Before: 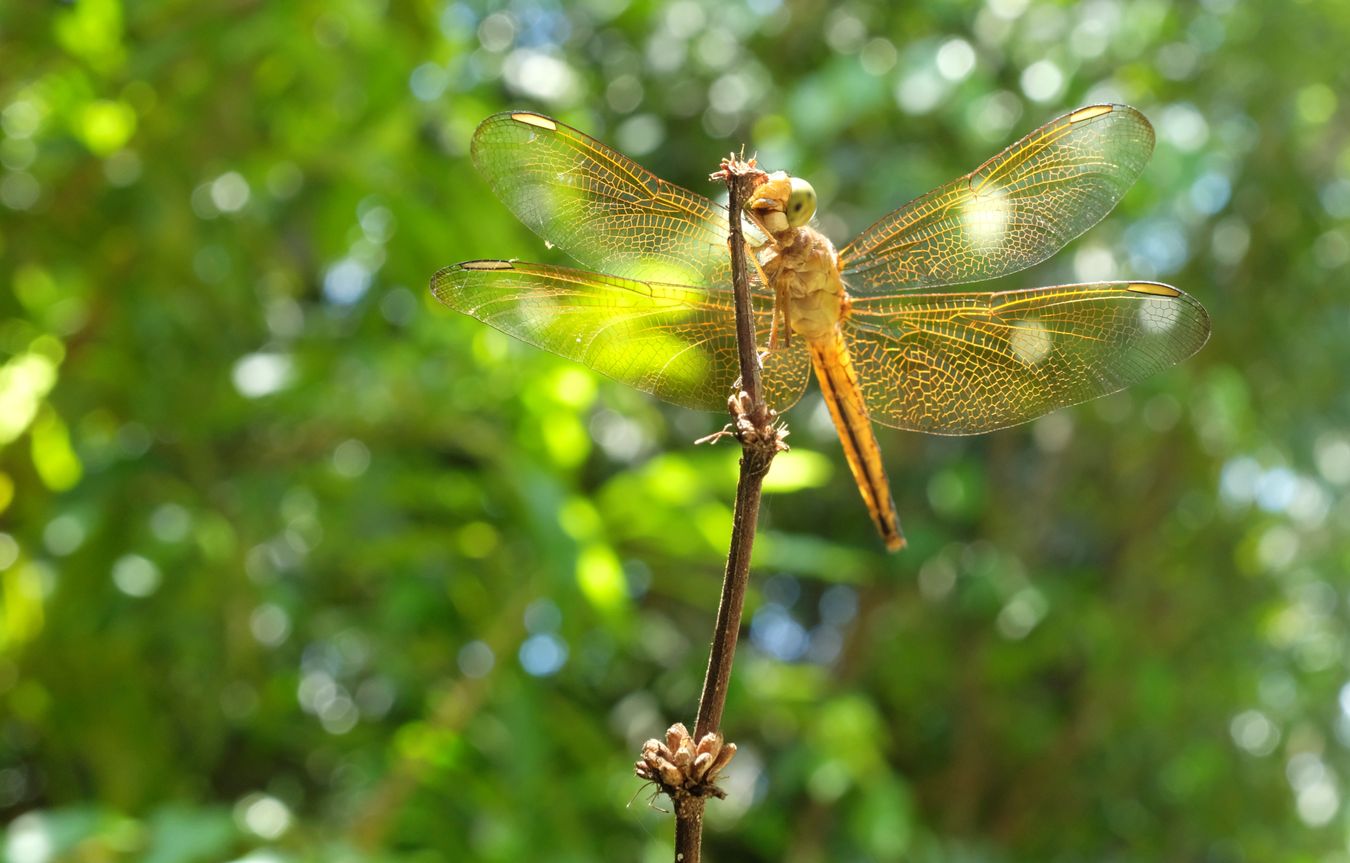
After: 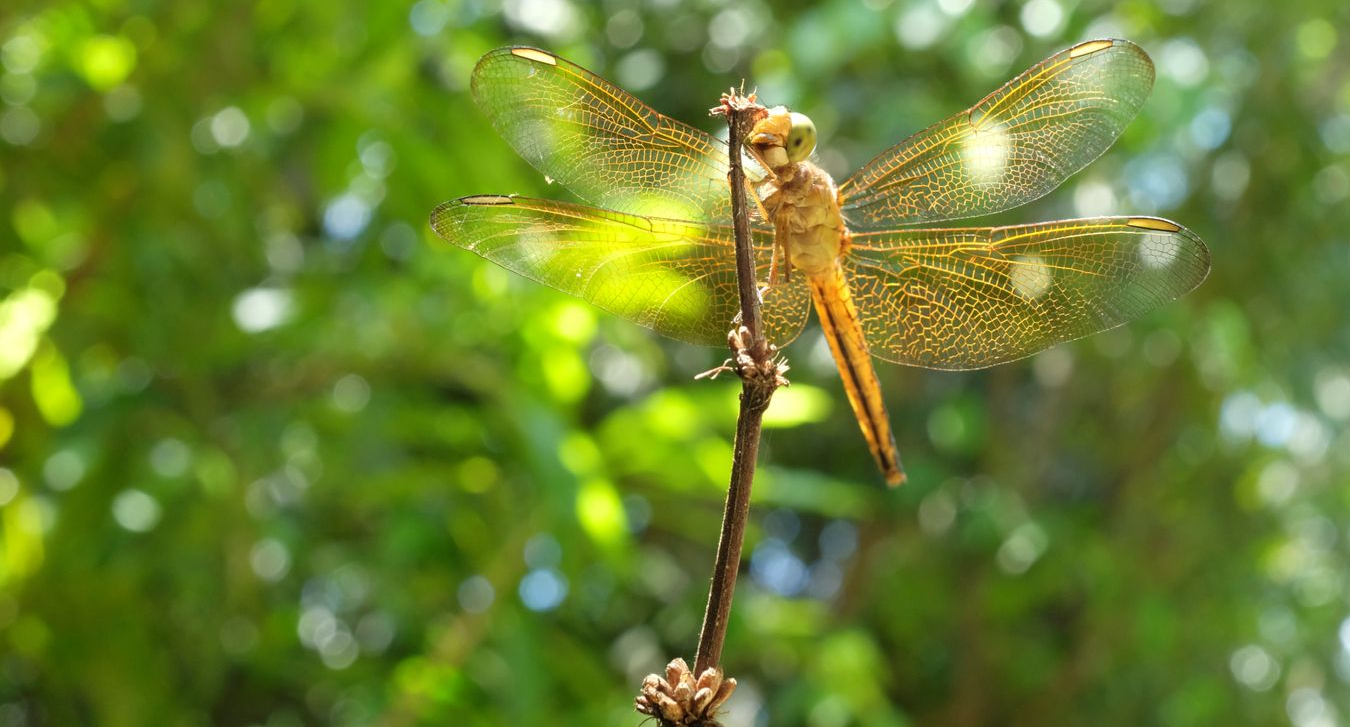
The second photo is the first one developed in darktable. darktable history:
crop: top 7.583%, bottom 8.147%
